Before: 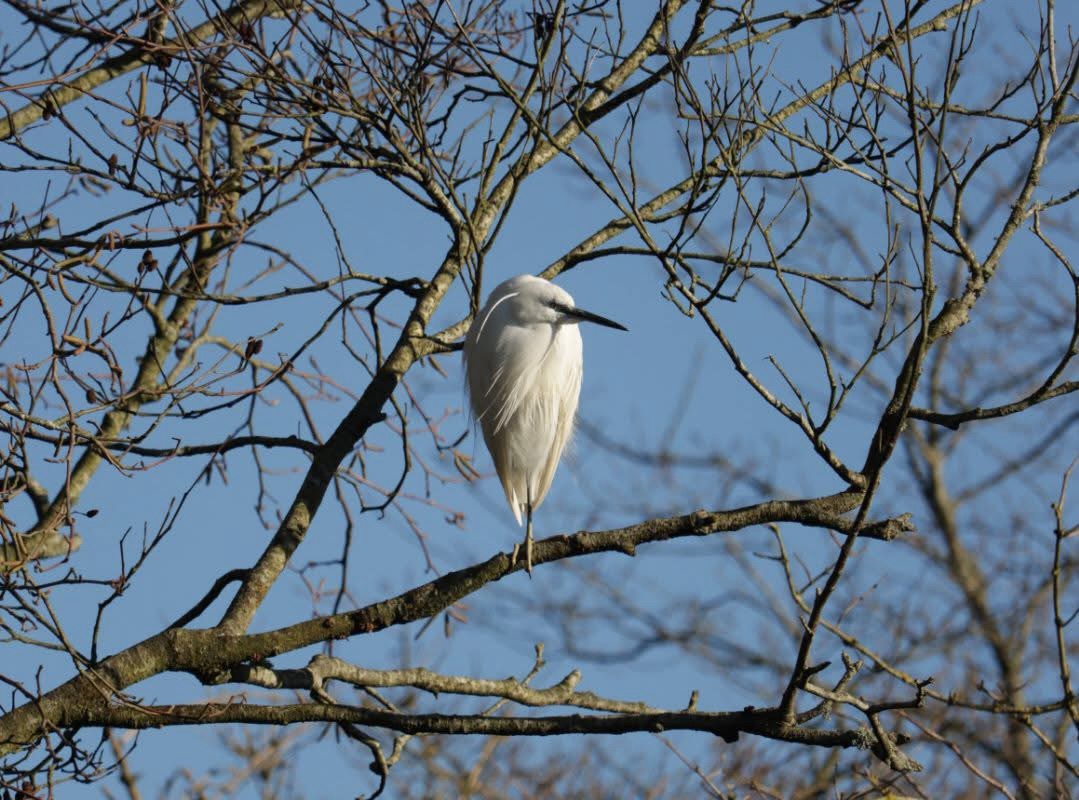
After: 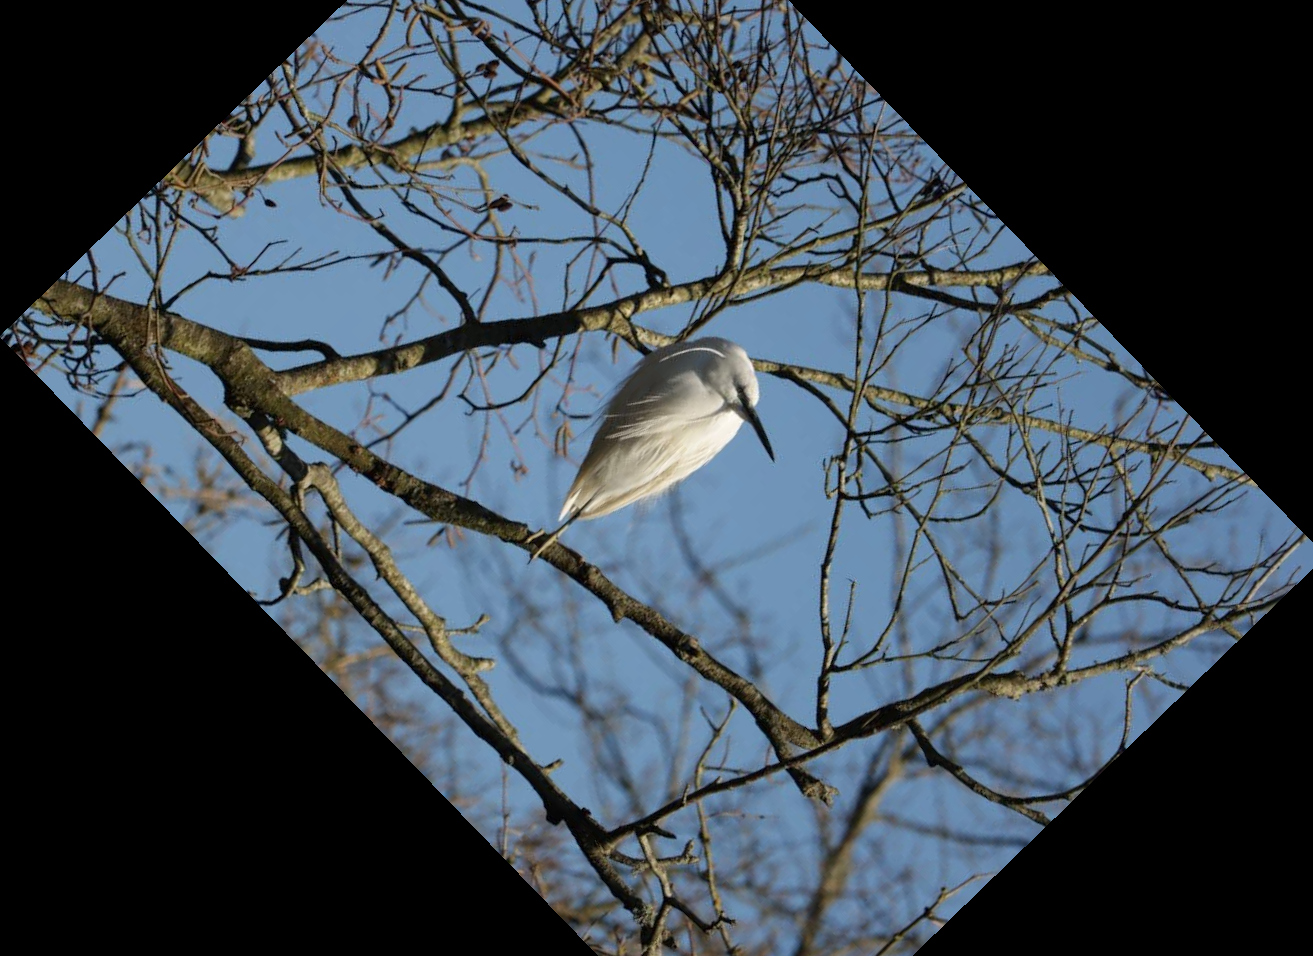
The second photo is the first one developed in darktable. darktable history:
crop and rotate: angle -45.97°, top 16.49%, right 0.899%, bottom 11.688%
